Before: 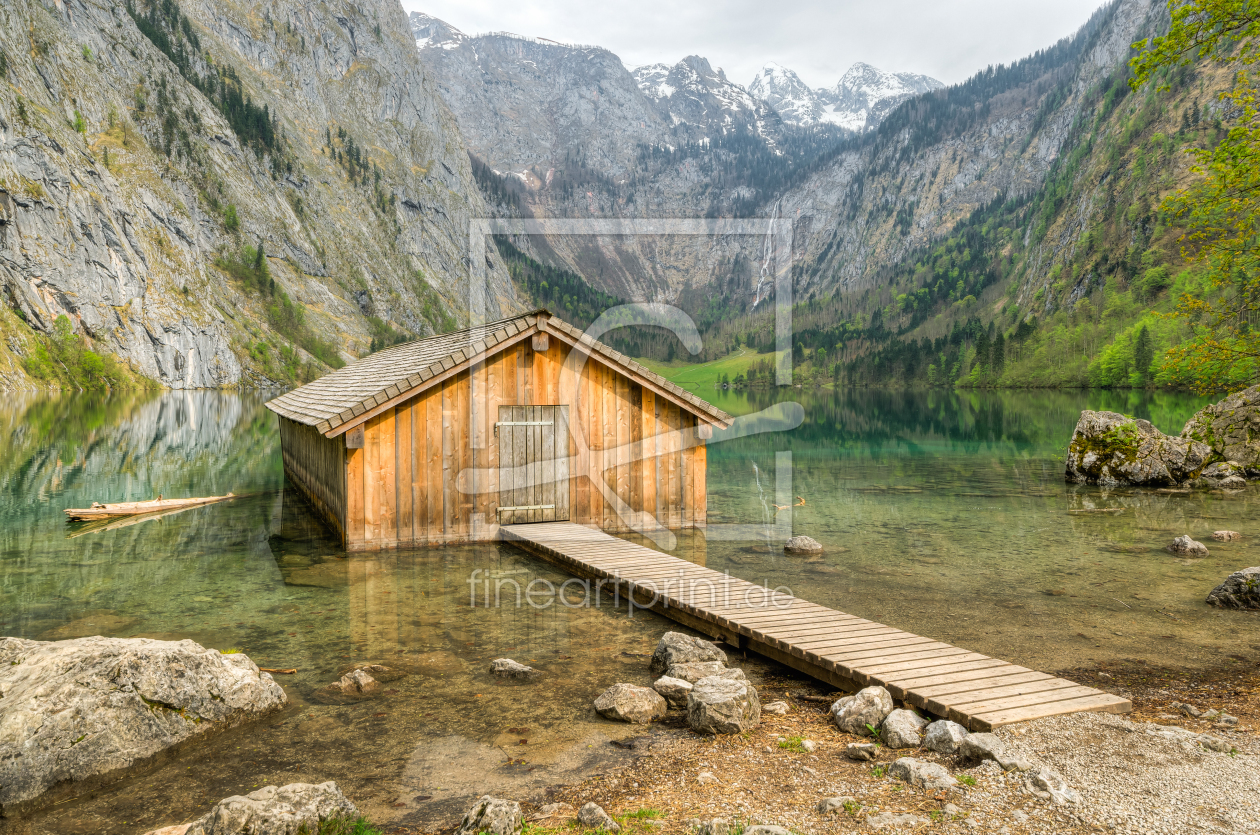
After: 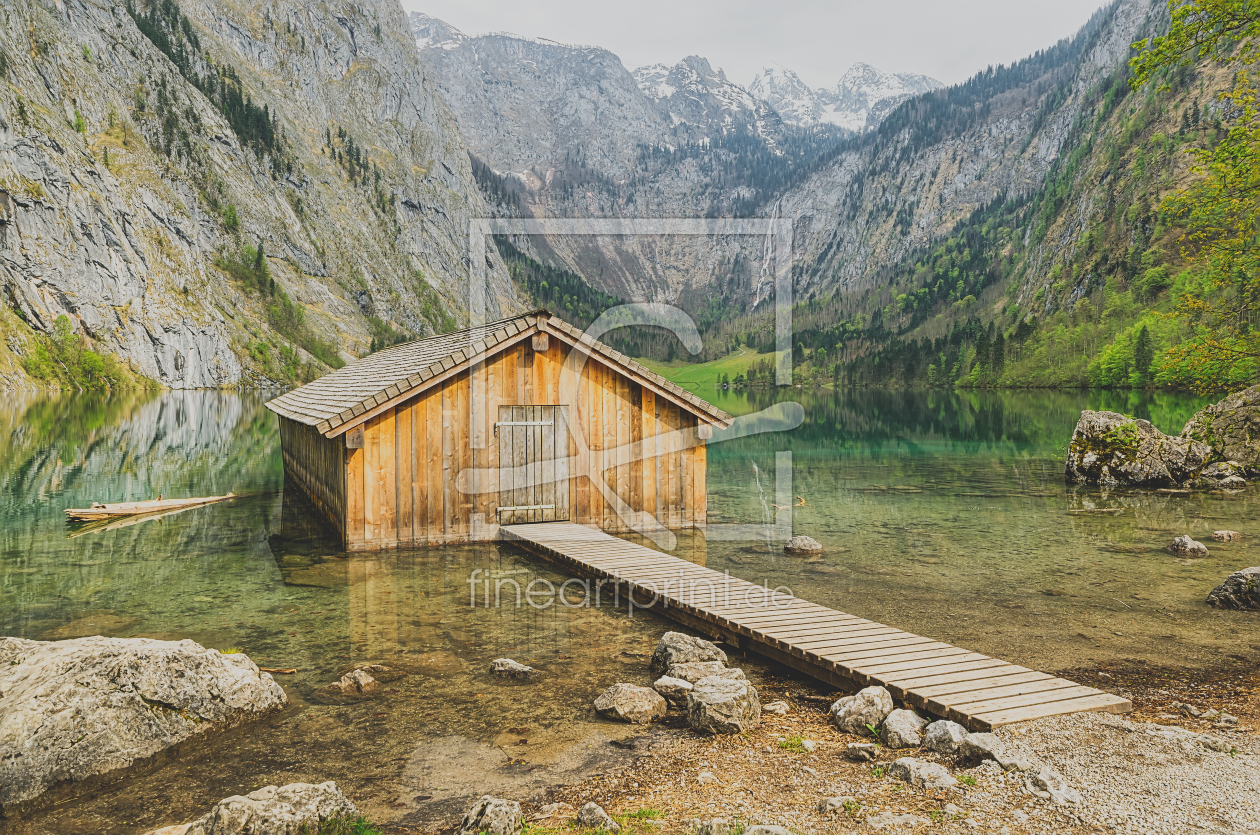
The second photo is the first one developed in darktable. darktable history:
sharpen: on, module defaults
tone curve: curves: ch0 [(0, 0.148) (0.191, 0.225) (0.712, 0.695) (0.864, 0.797) (1, 0.839)], preserve colors none
